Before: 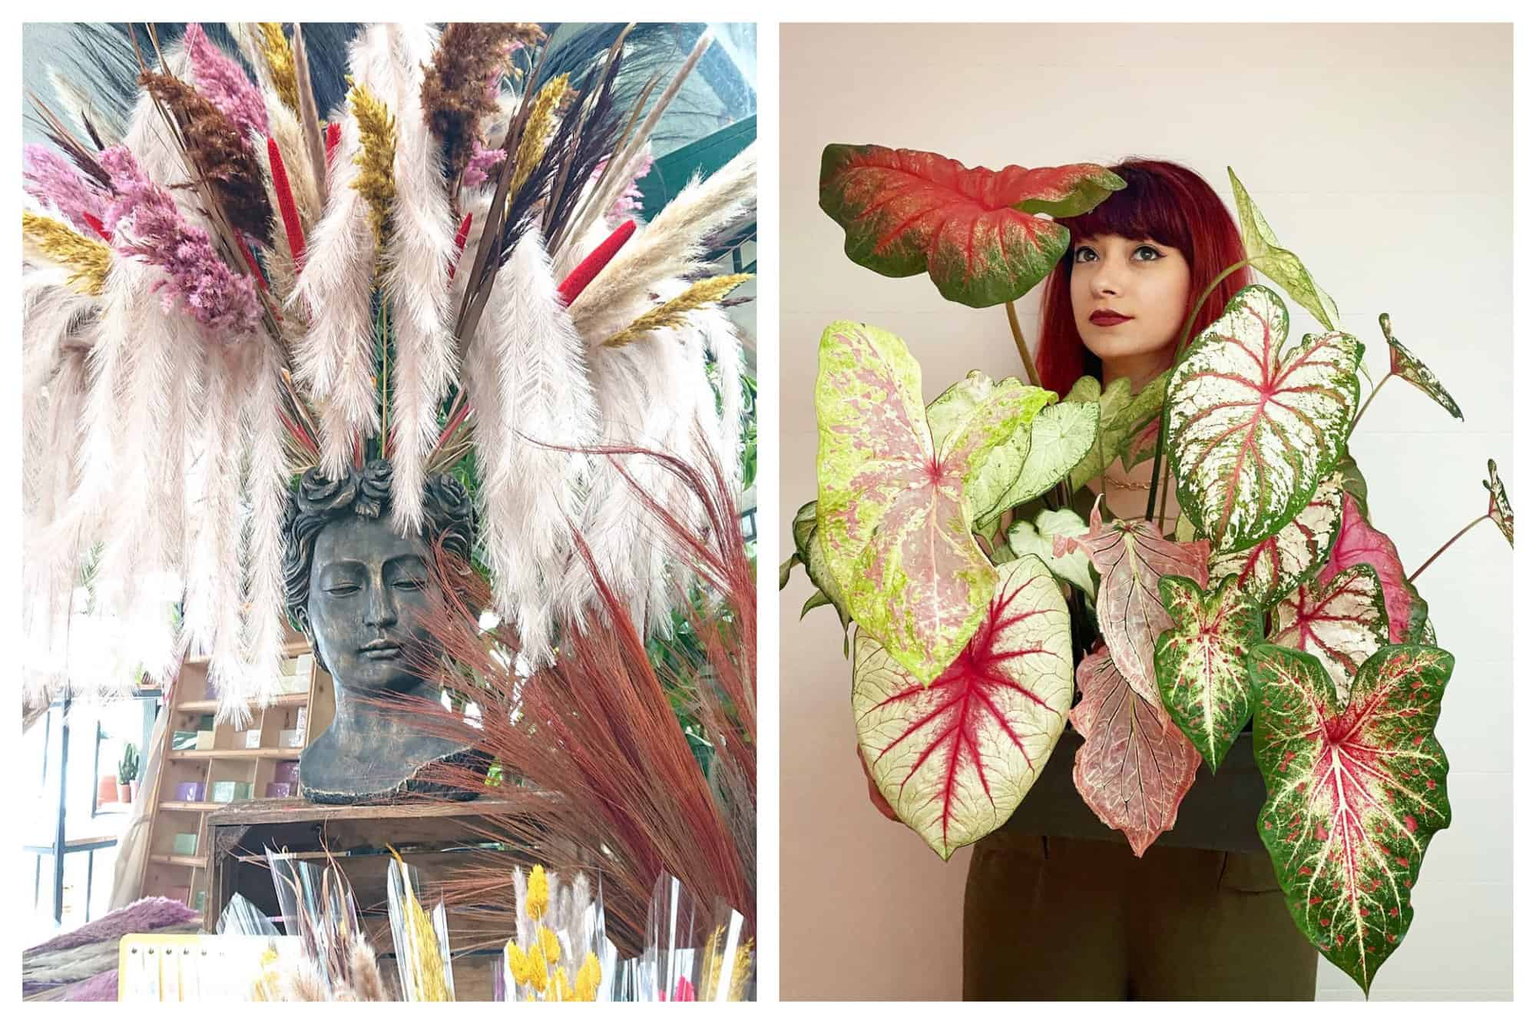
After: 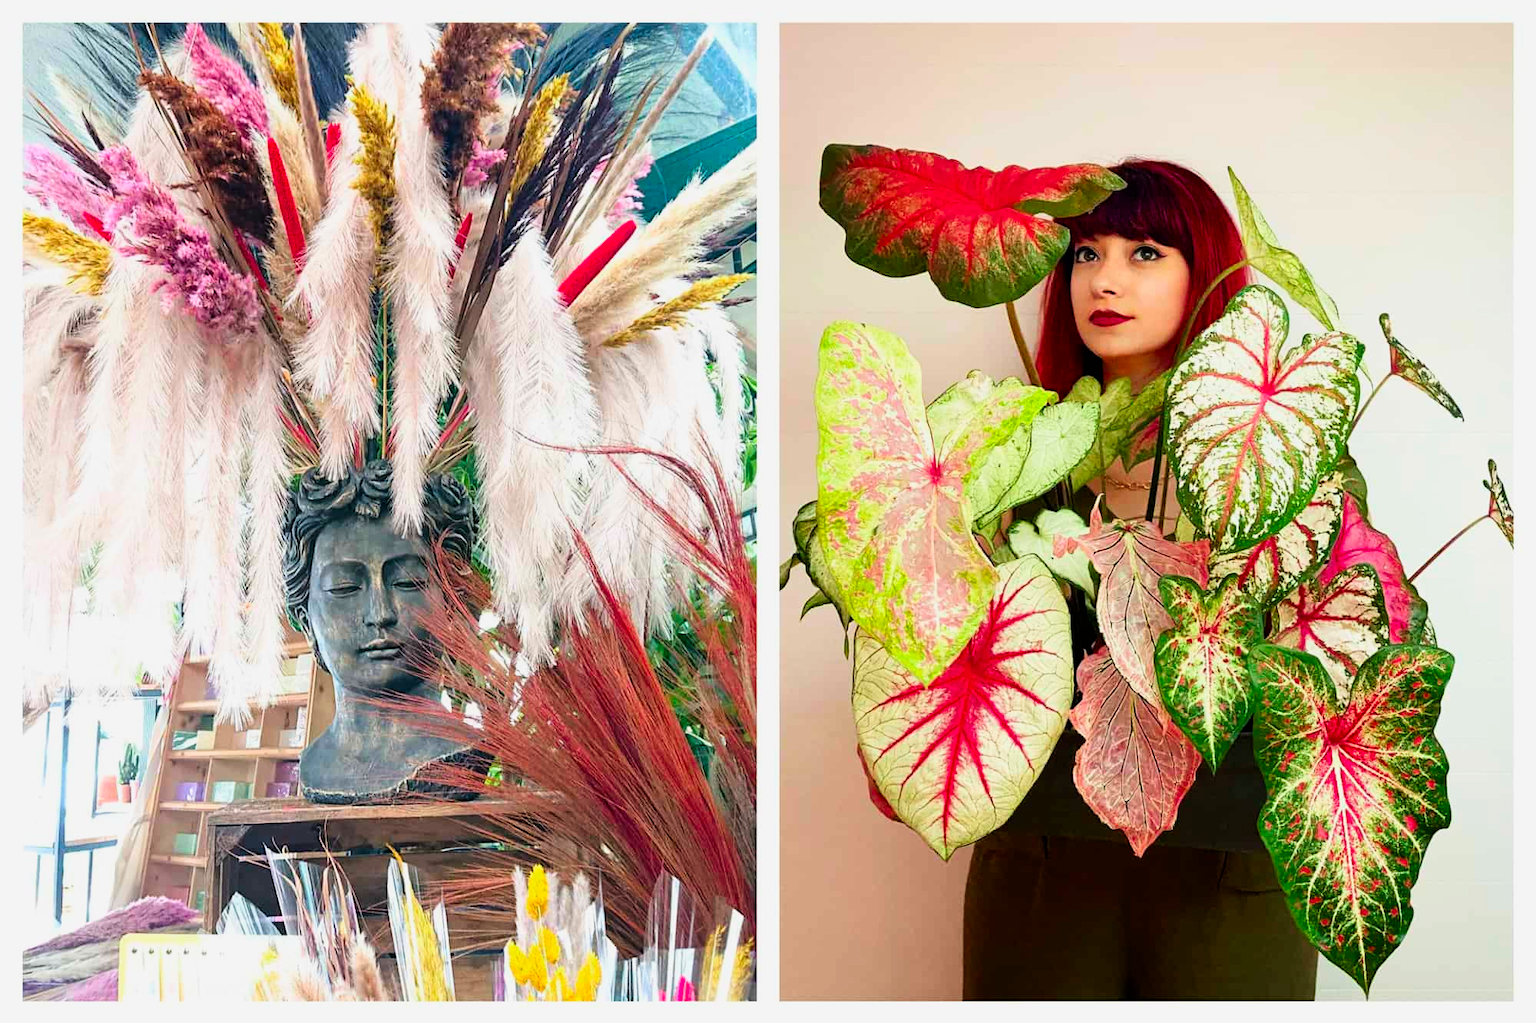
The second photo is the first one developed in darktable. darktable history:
color contrast: green-magenta contrast 1.69, blue-yellow contrast 1.49
filmic rgb: black relative exposure -8.07 EV, white relative exposure 3 EV, hardness 5.35, contrast 1.25
